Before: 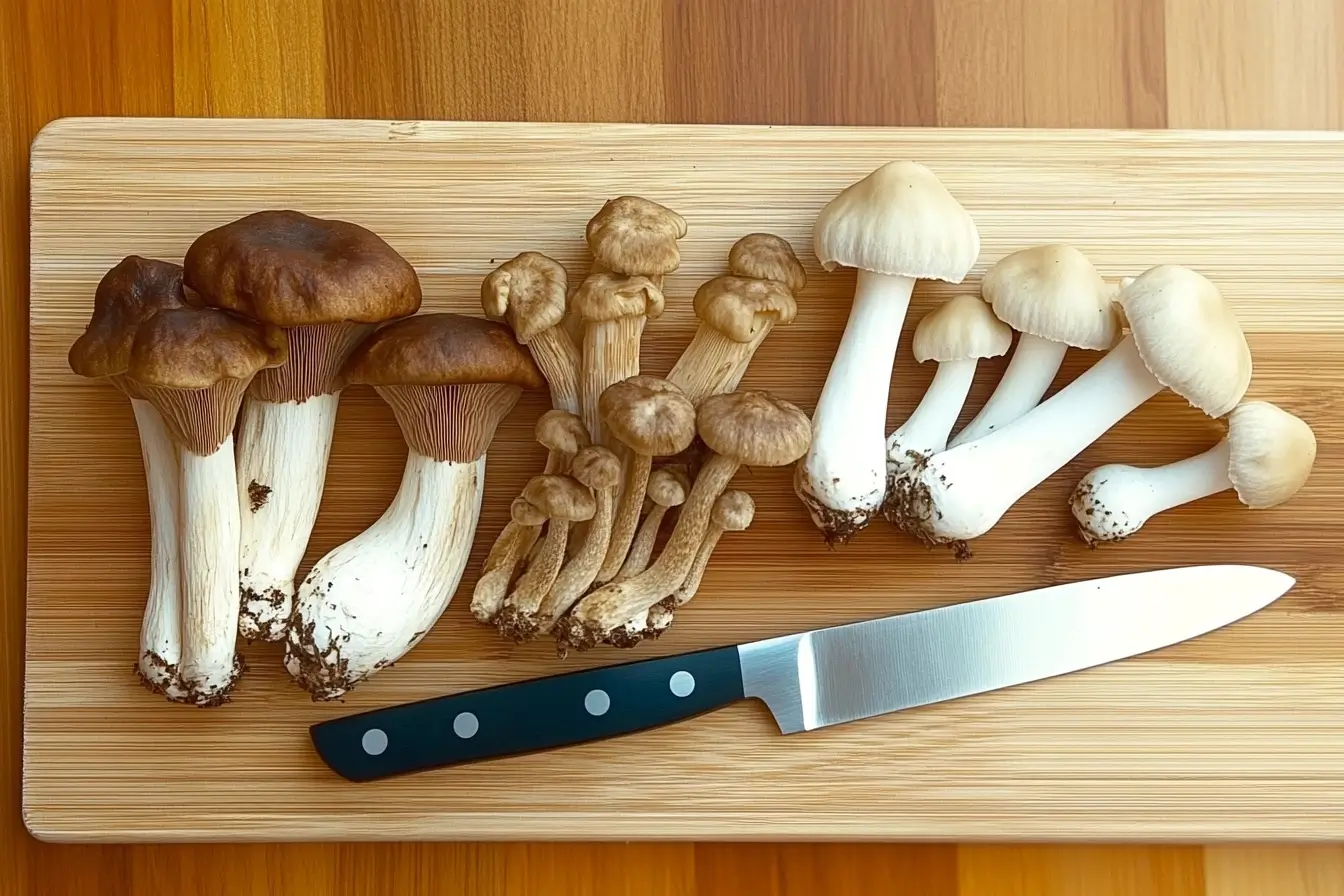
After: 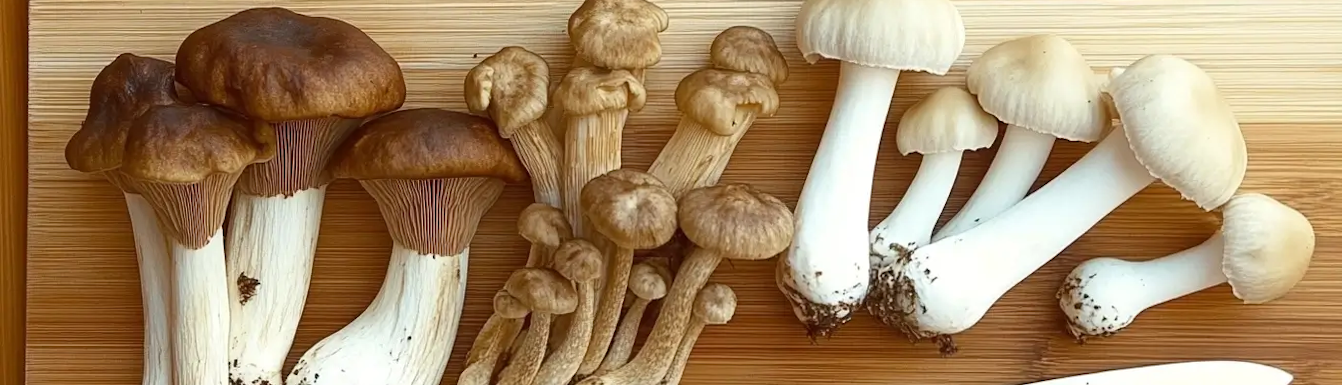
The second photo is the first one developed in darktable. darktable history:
rotate and perspective: lens shift (horizontal) -0.055, automatic cropping off
crop and rotate: top 23.84%, bottom 34.294%
